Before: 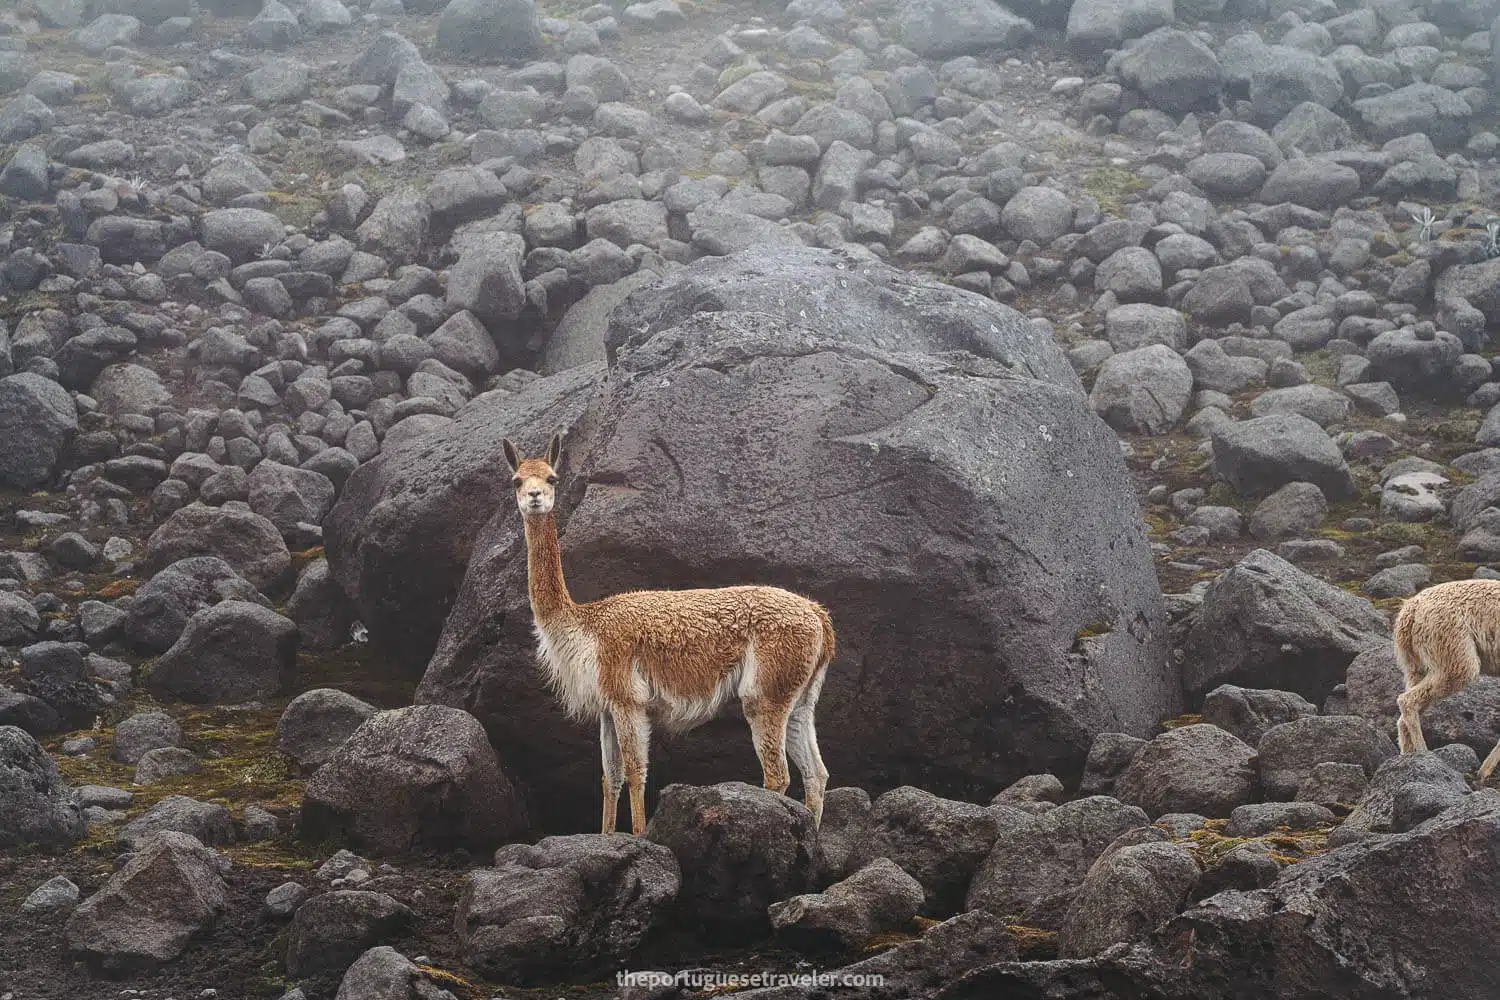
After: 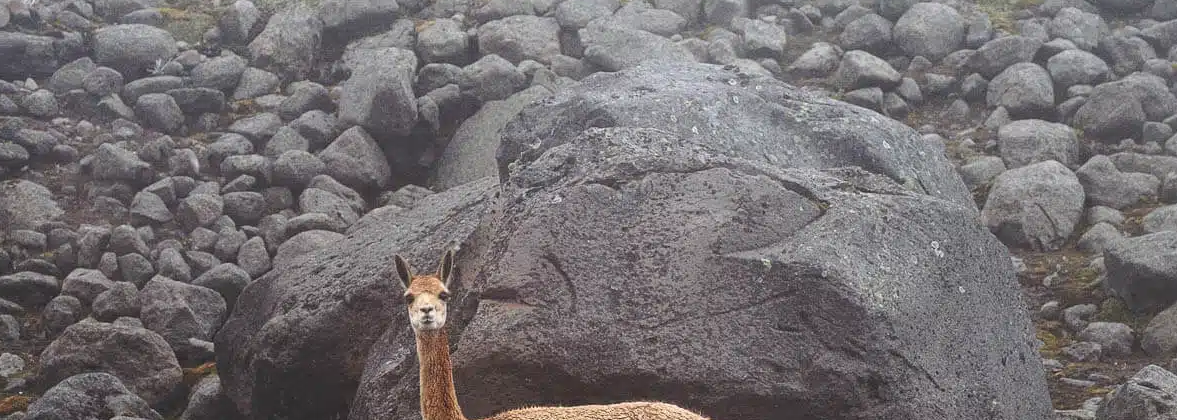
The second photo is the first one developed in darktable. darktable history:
crop: left 7.247%, top 18.442%, right 14.271%, bottom 39.481%
